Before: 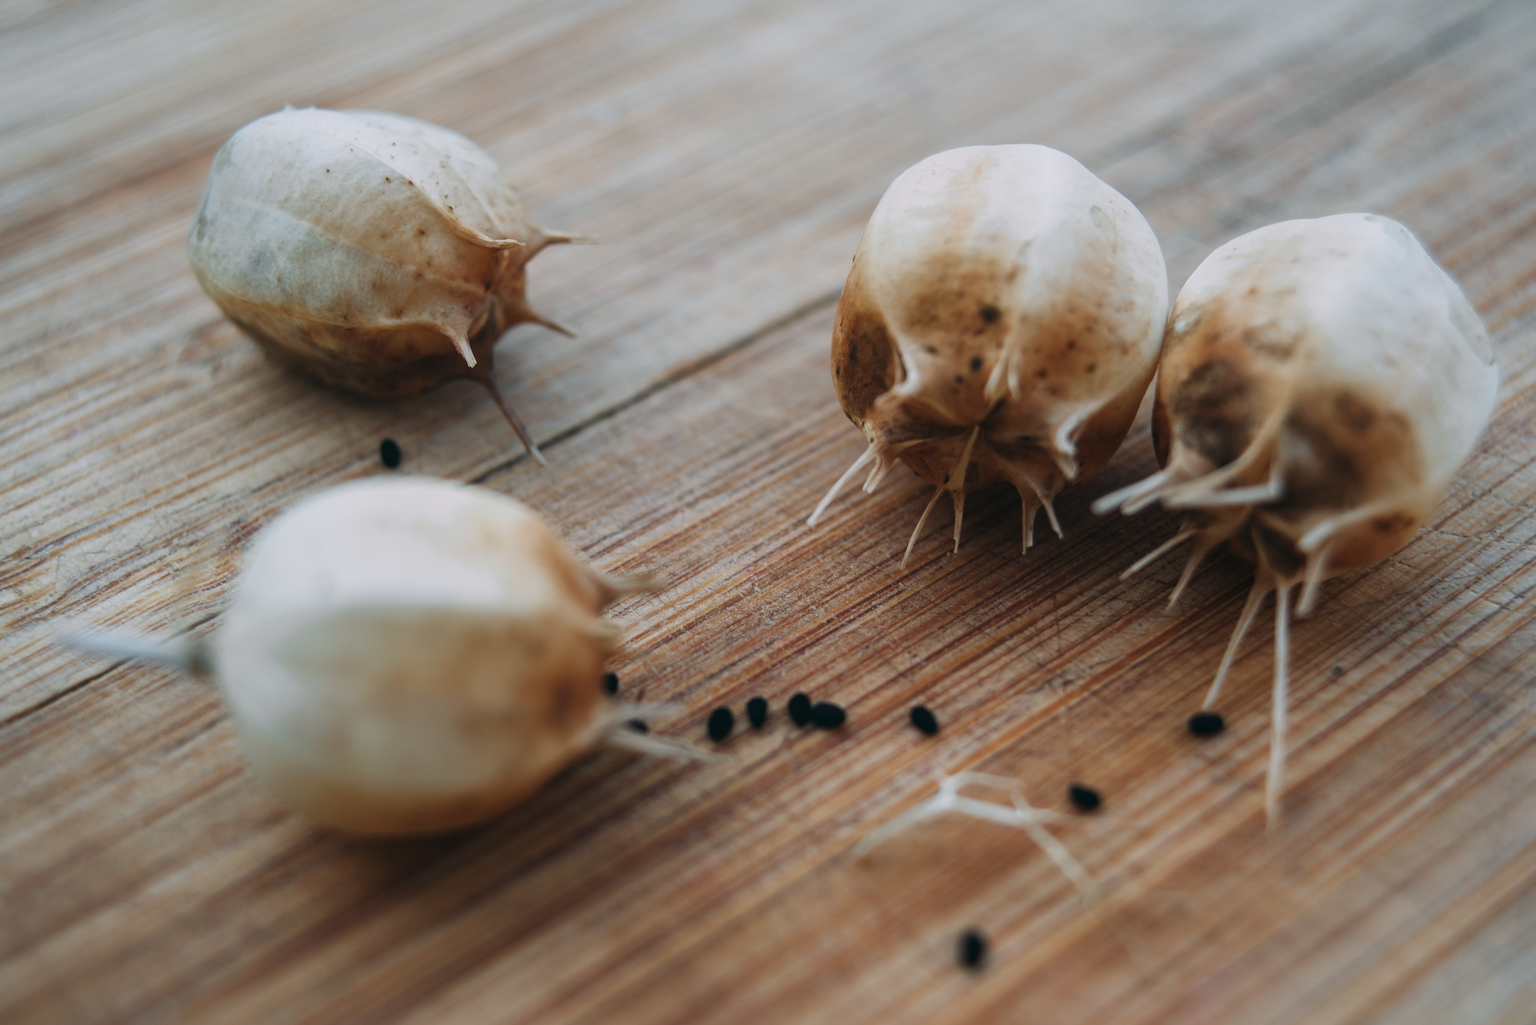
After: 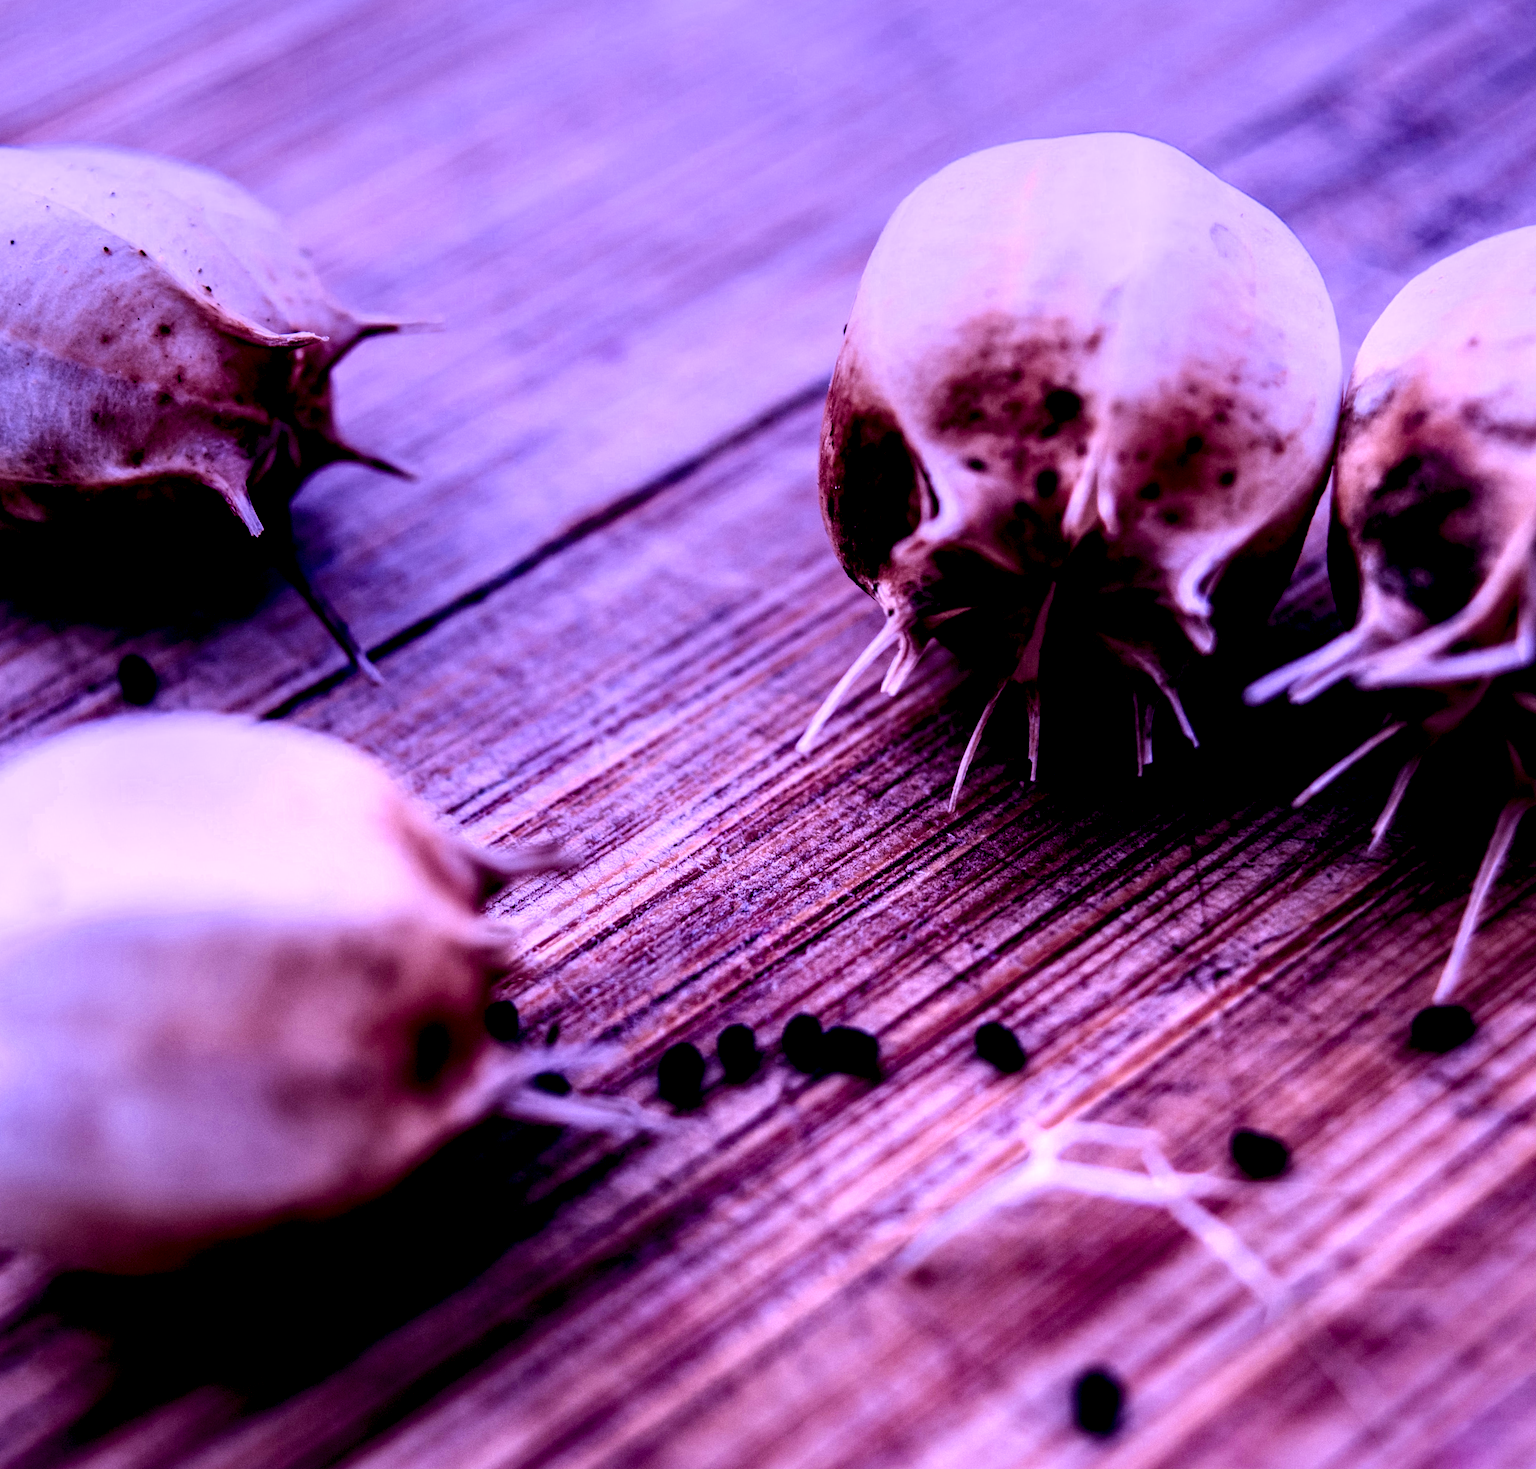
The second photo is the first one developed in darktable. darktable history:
color correction: highlights a* -4.28, highlights b* 6.53
shadows and highlights: radius 93.07, shadows -14.46, white point adjustment 0.23, highlights 31.48, compress 48.23%, highlights color adjustment 52.79%, soften with gaussian
filmic rgb: black relative exposure -7.65 EV, white relative exposure 4.56 EV, hardness 3.61
local contrast: highlights 115%, shadows 42%, detail 293%
crop and rotate: left 18.442%, right 15.508%
rotate and perspective: rotation -3.52°, crop left 0.036, crop right 0.964, crop top 0.081, crop bottom 0.919
color balance rgb: linear chroma grading › global chroma 9%, perceptual saturation grading › global saturation 36%, perceptual saturation grading › shadows 35%, perceptual brilliance grading › global brilliance 15%, perceptual brilliance grading › shadows -35%, global vibrance 15%
color calibration: illuminant custom, x 0.379, y 0.481, temperature 4443.07 K
